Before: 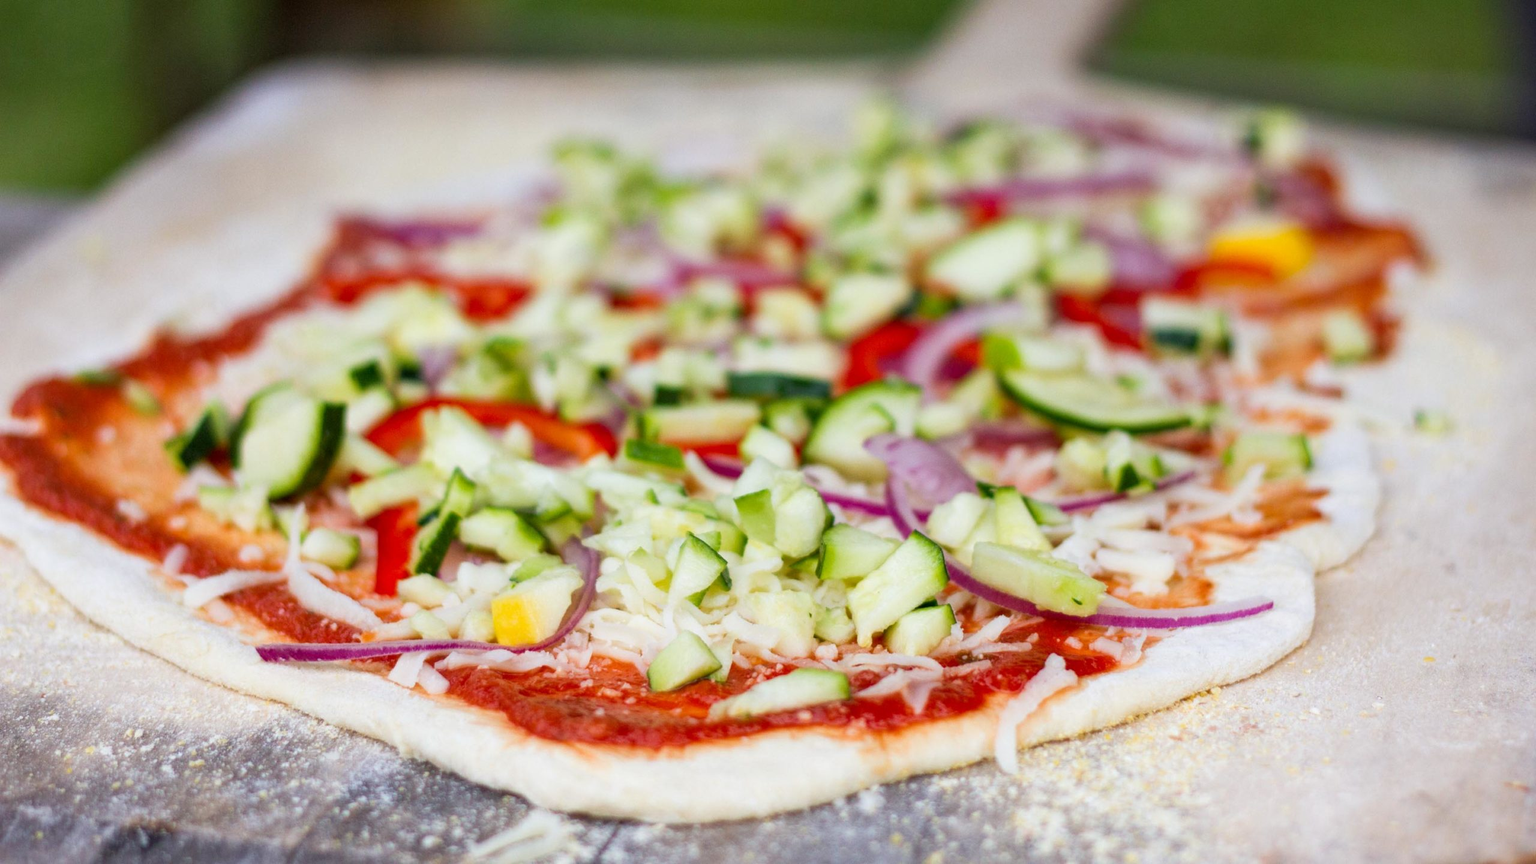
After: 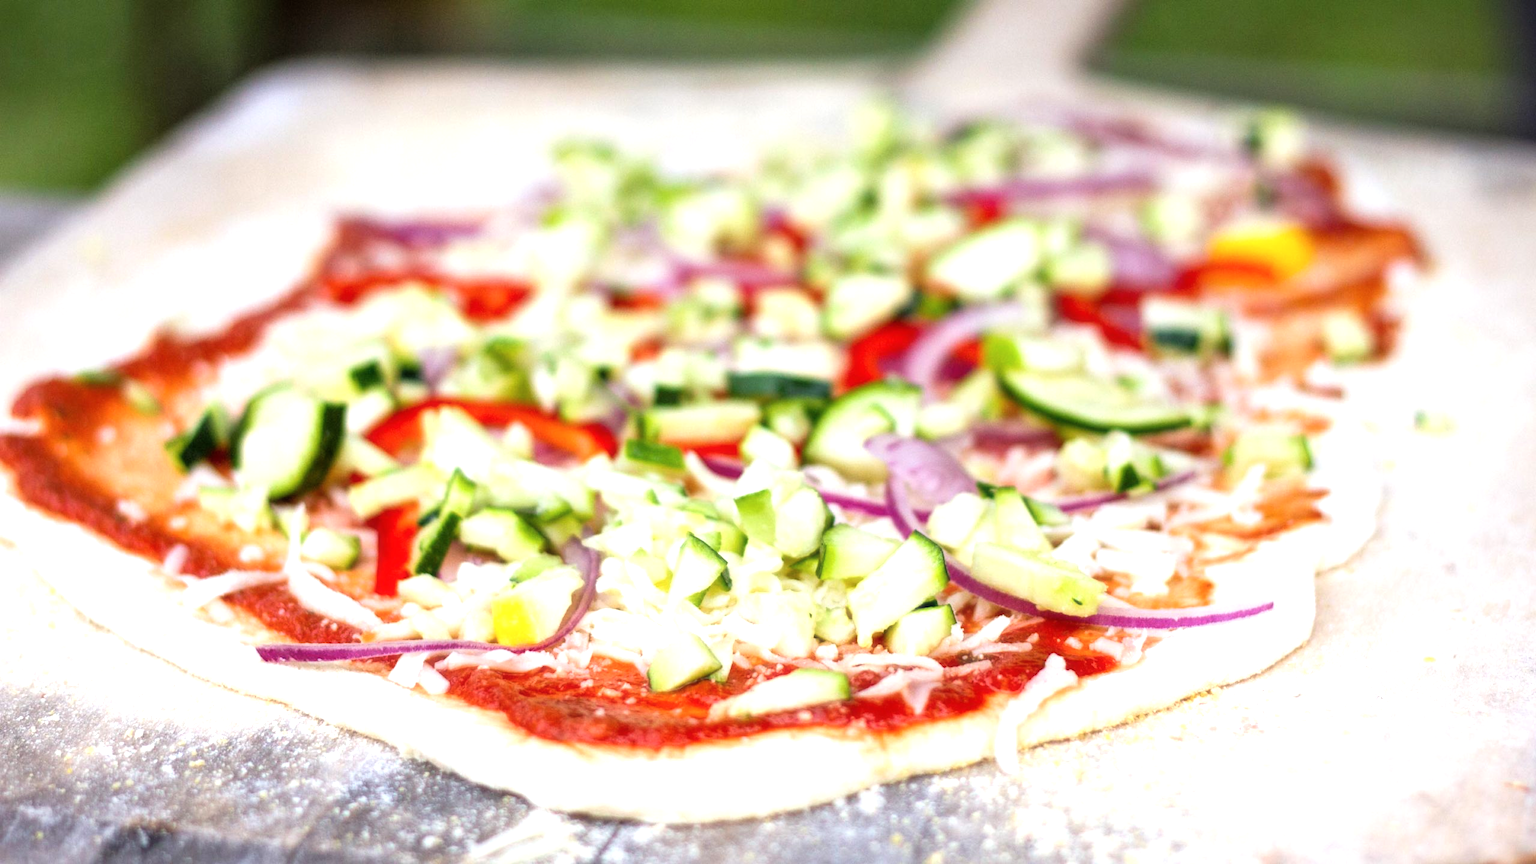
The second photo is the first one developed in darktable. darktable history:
tone equalizer: -8 EV -0.726 EV, -7 EV -0.703 EV, -6 EV -0.567 EV, -5 EV -0.37 EV, -3 EV 0.378 EV, -2 EV 0.6 EV, -1 EV 0.689 EV, +0 EV 0.743 EV
haze removal: strength -0.106, compatibility mode true, adaptive false
